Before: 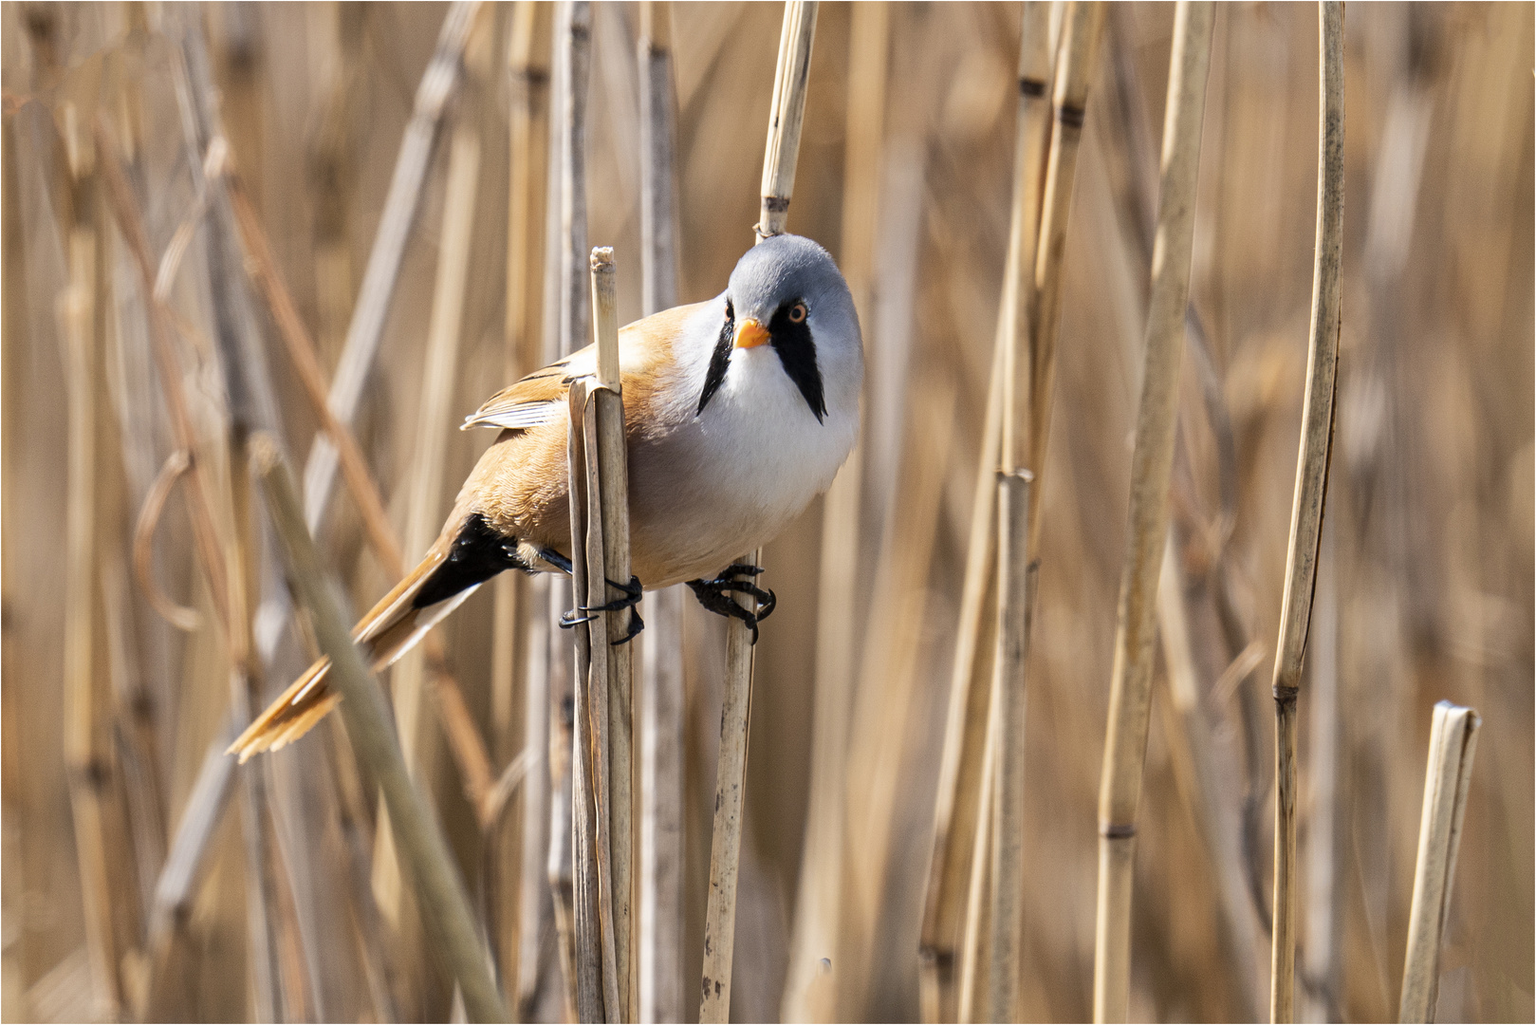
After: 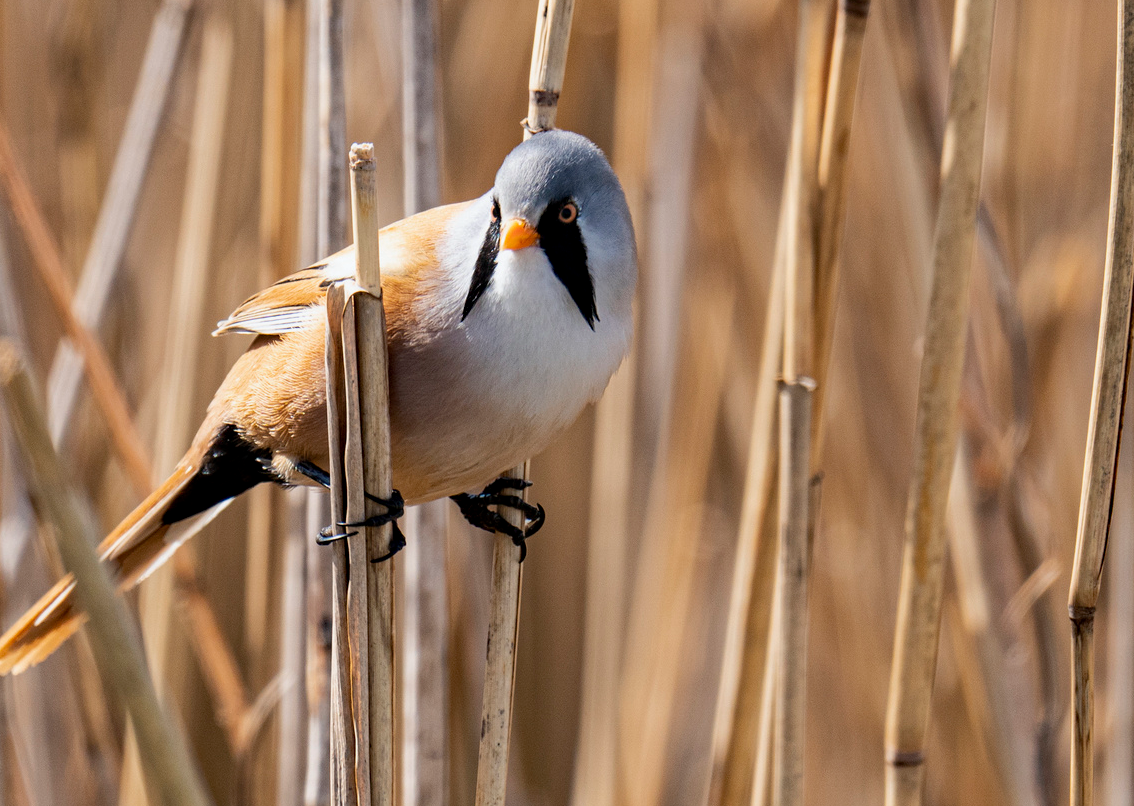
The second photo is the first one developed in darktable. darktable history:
haze removal: compatibility mode true, adaptive false
crop and rotate: left 16.905%, top 10.84%, right 13.023%, bottom 14.458%
exposure: black level correction 0.001, exposure -0.124 EV, compensate highlight preservation false
